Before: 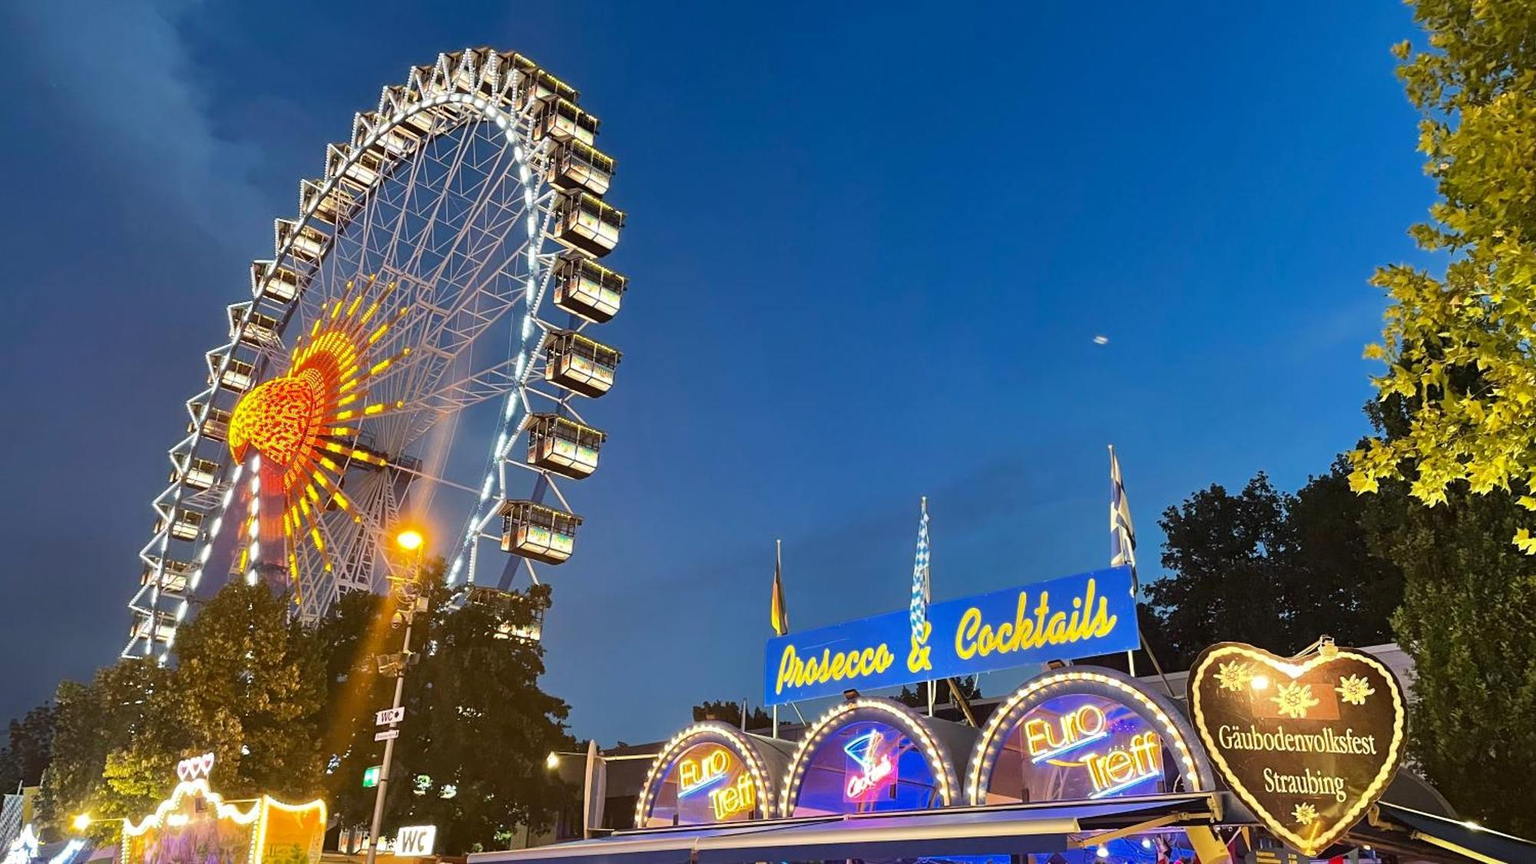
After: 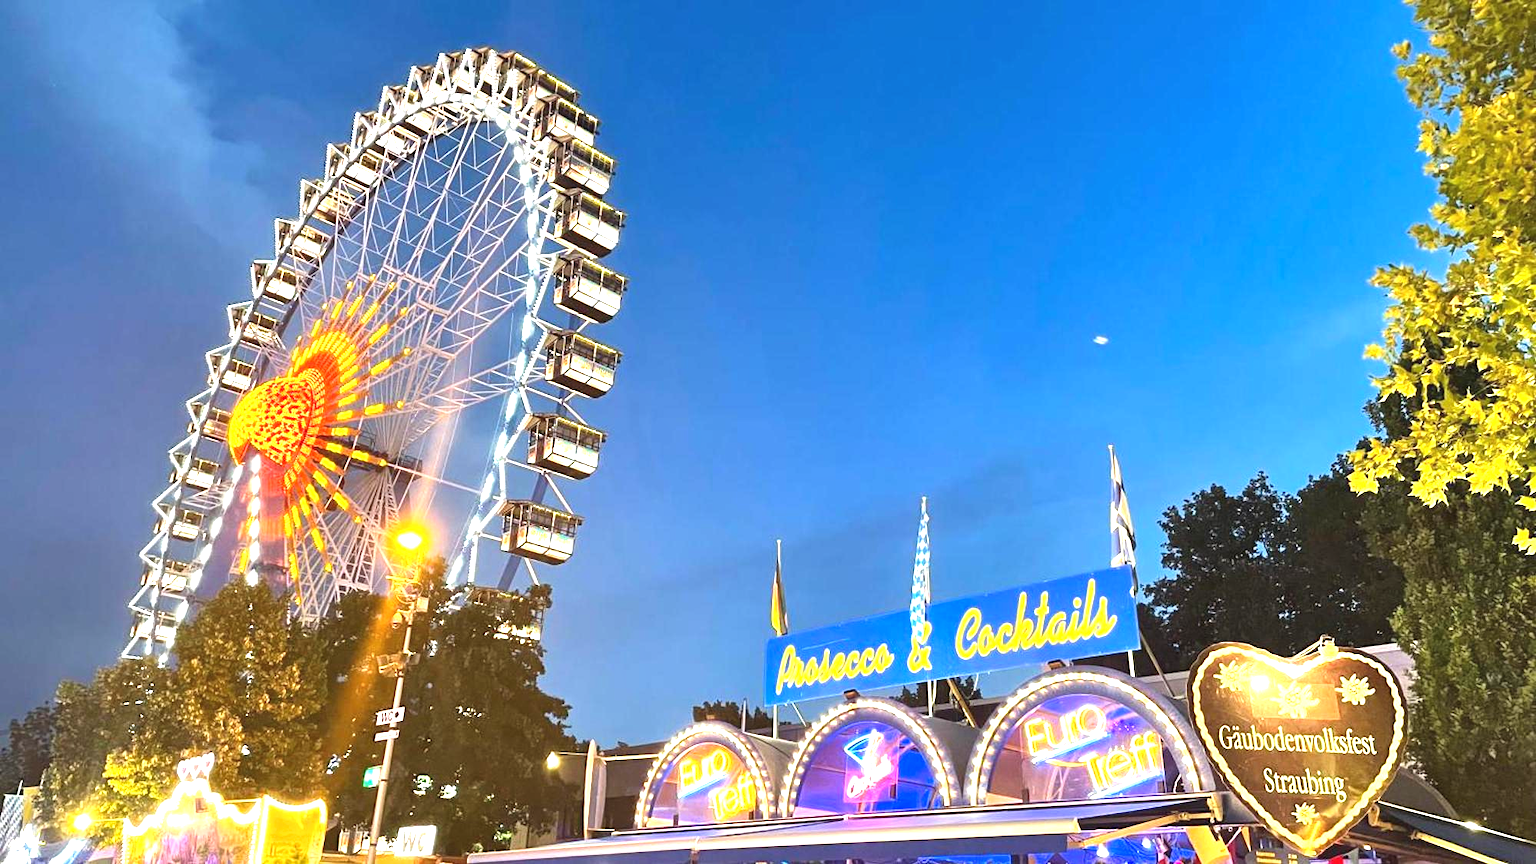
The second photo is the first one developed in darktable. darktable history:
shadows and highlights: shadows 76.72, highlights -26.04, shadows color adjustment 97.68%, soften with gaussian
exposure: black level correction -0.002, exposure 1.329 EV, compensate highlight preservation false
